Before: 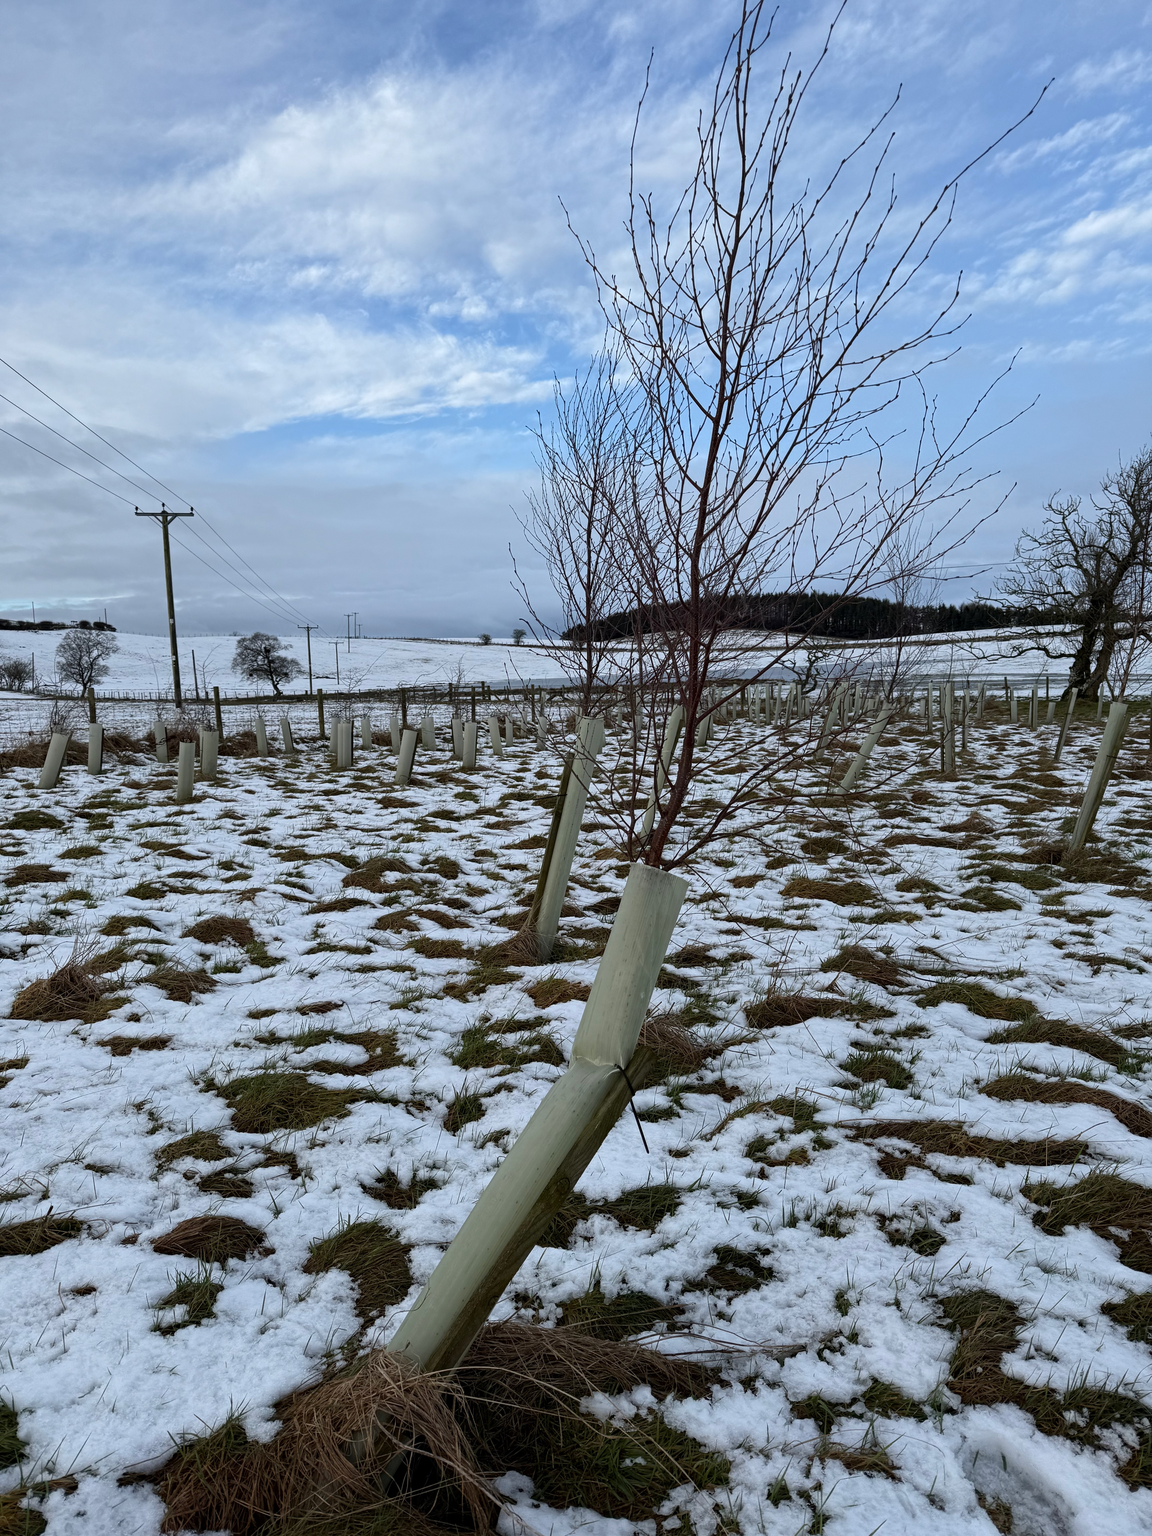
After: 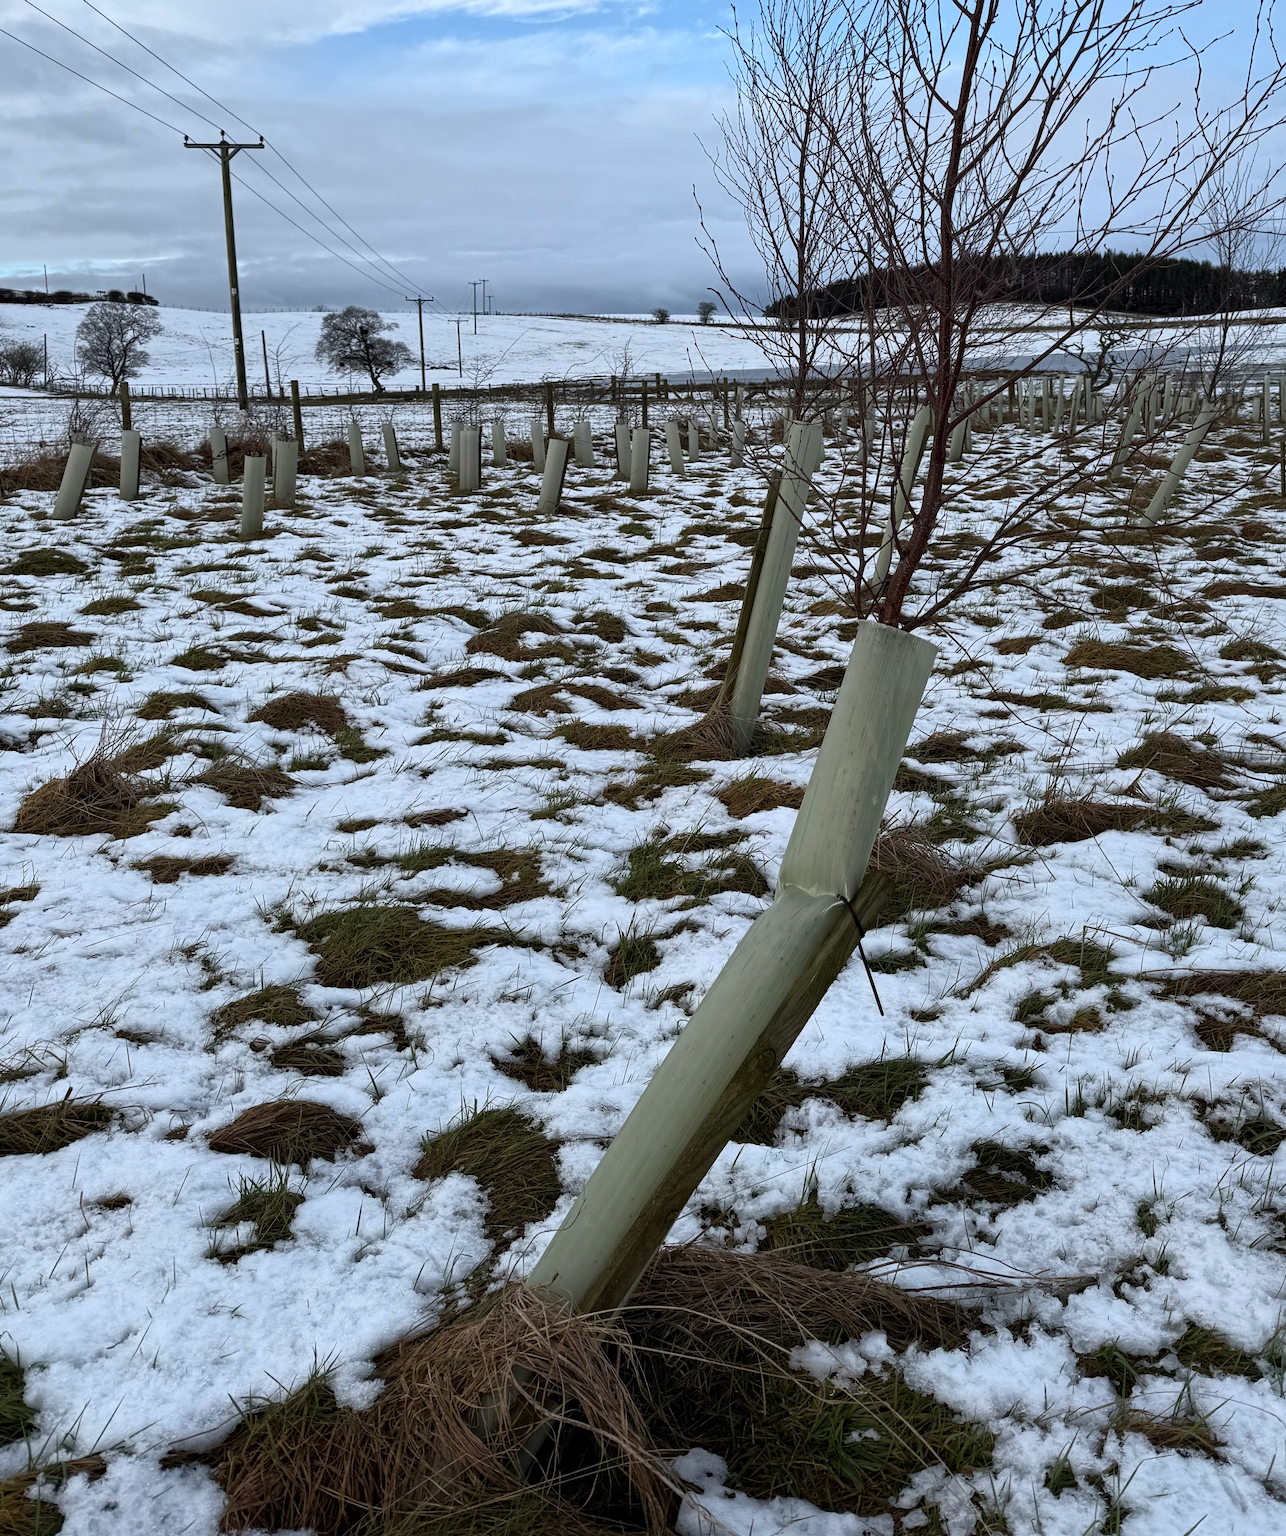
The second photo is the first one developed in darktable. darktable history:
crop: top 26.531%, right 17.959%
shadows and highlights: shadows 25, highlights -25
base curve: curves: ch0 [(0, 0) (0.257, 0.25) (0.482, 0.586) (0.757, 0.871) (1, 1)]
